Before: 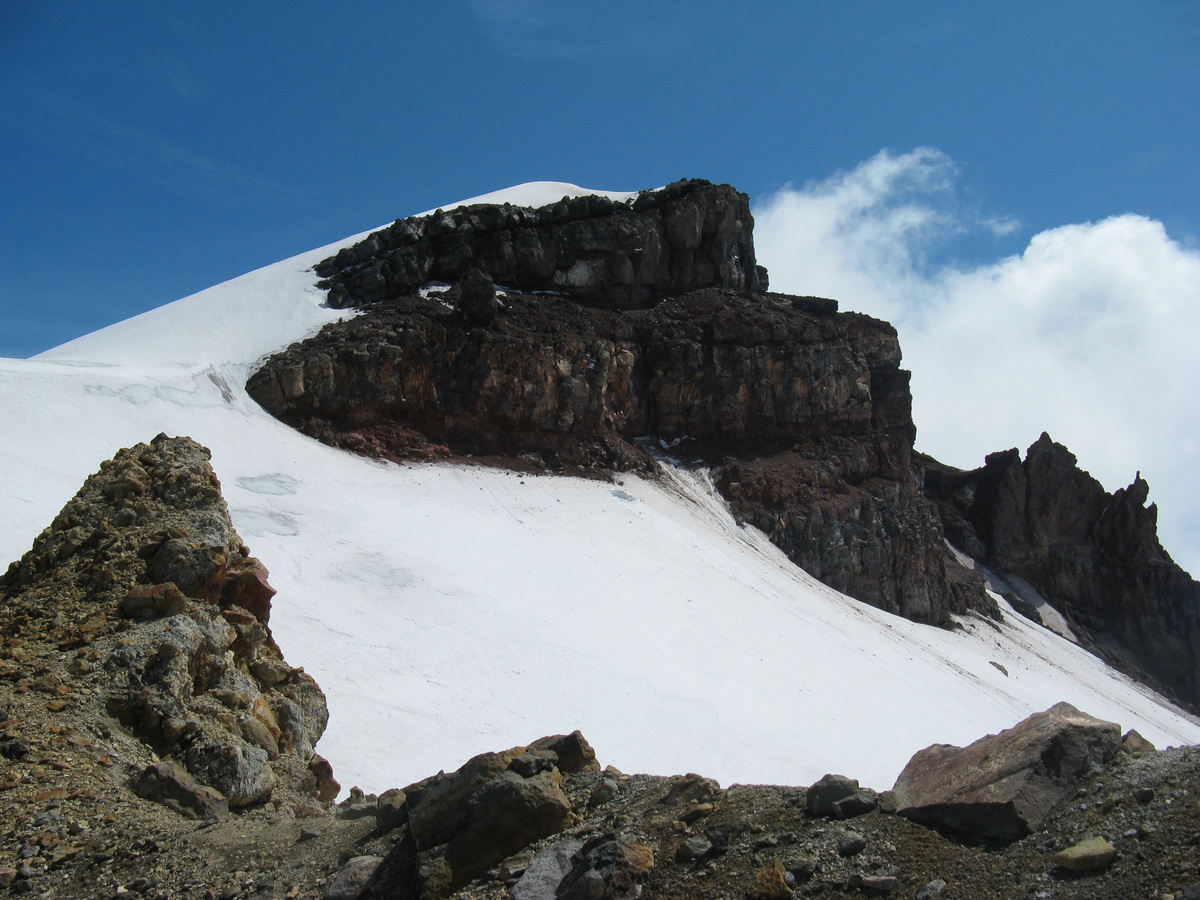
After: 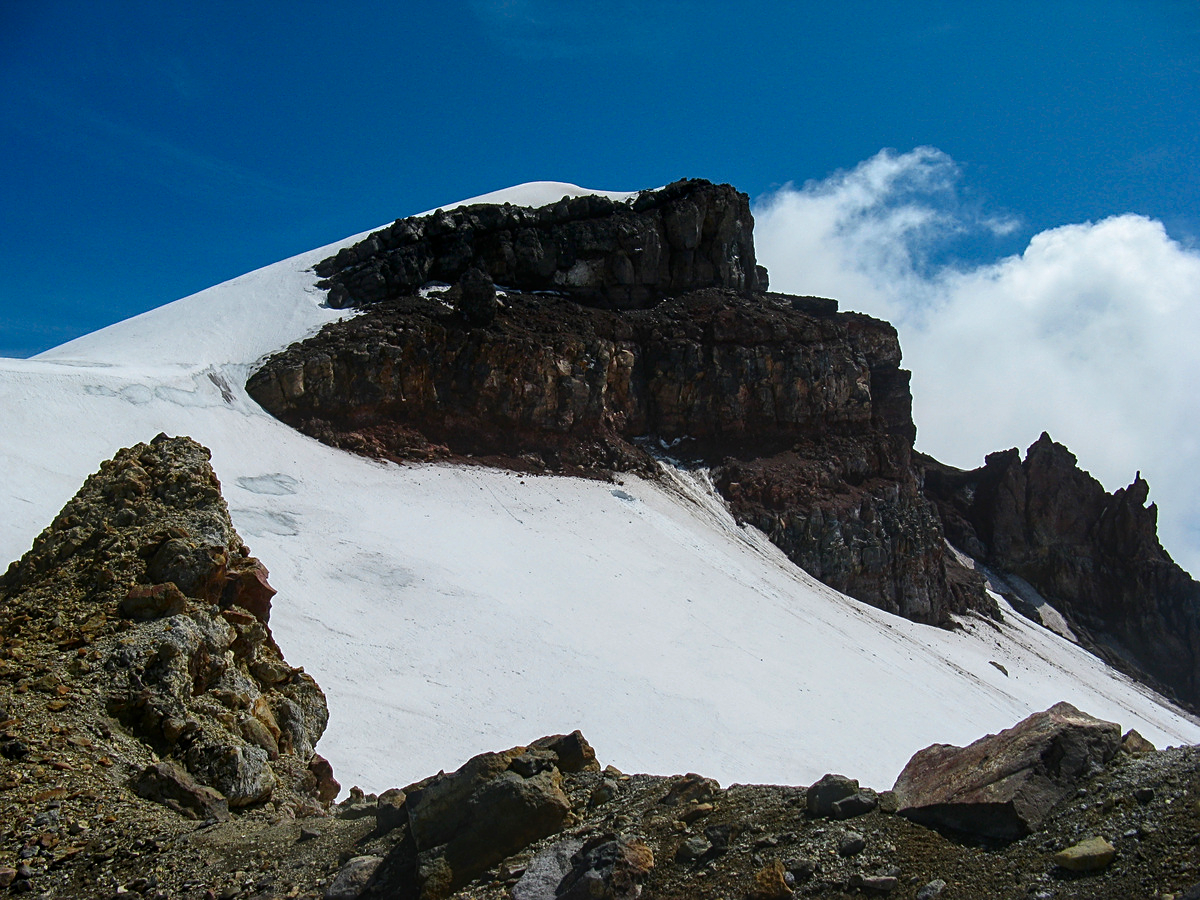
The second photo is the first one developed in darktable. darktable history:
contrast brightness saturation: contrast 0.12, brightness -0.12, saturation 0.2
sharpen: on, module defaults
local contrast: on, module defaults
